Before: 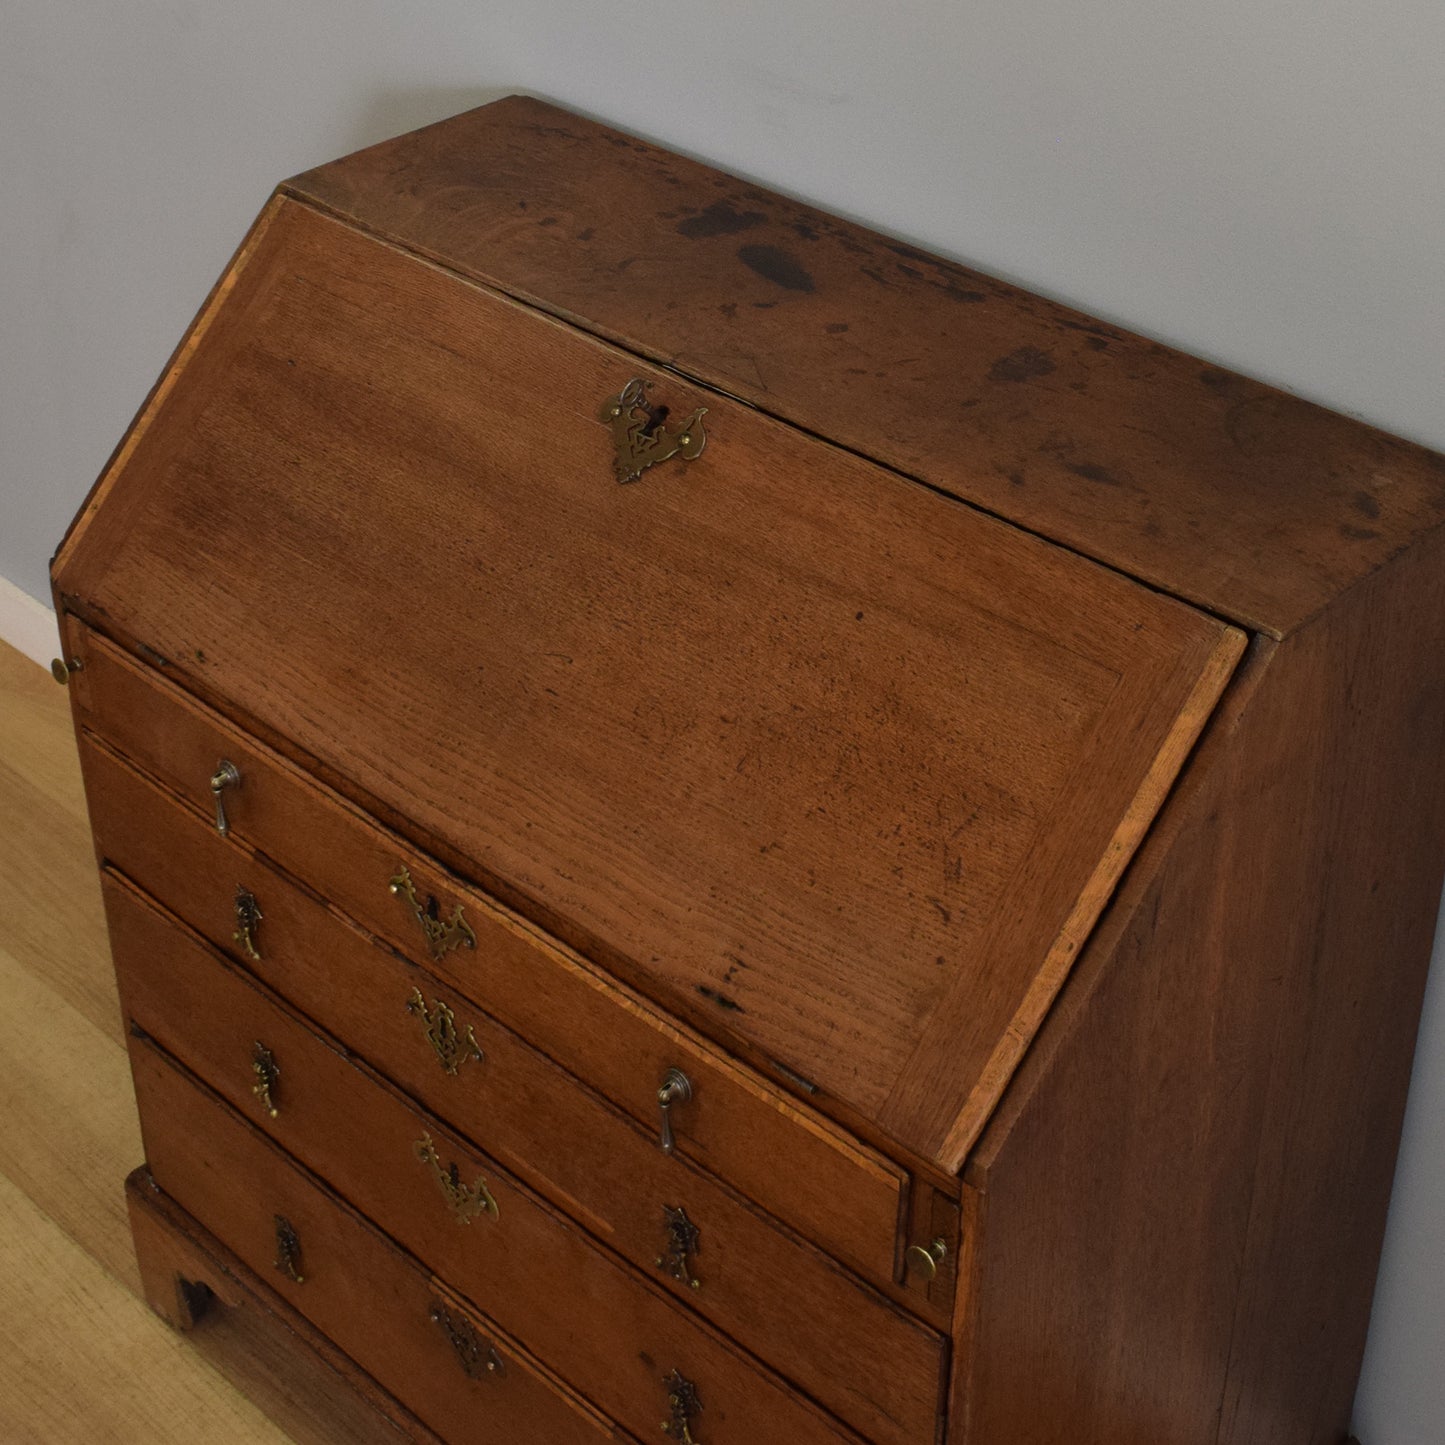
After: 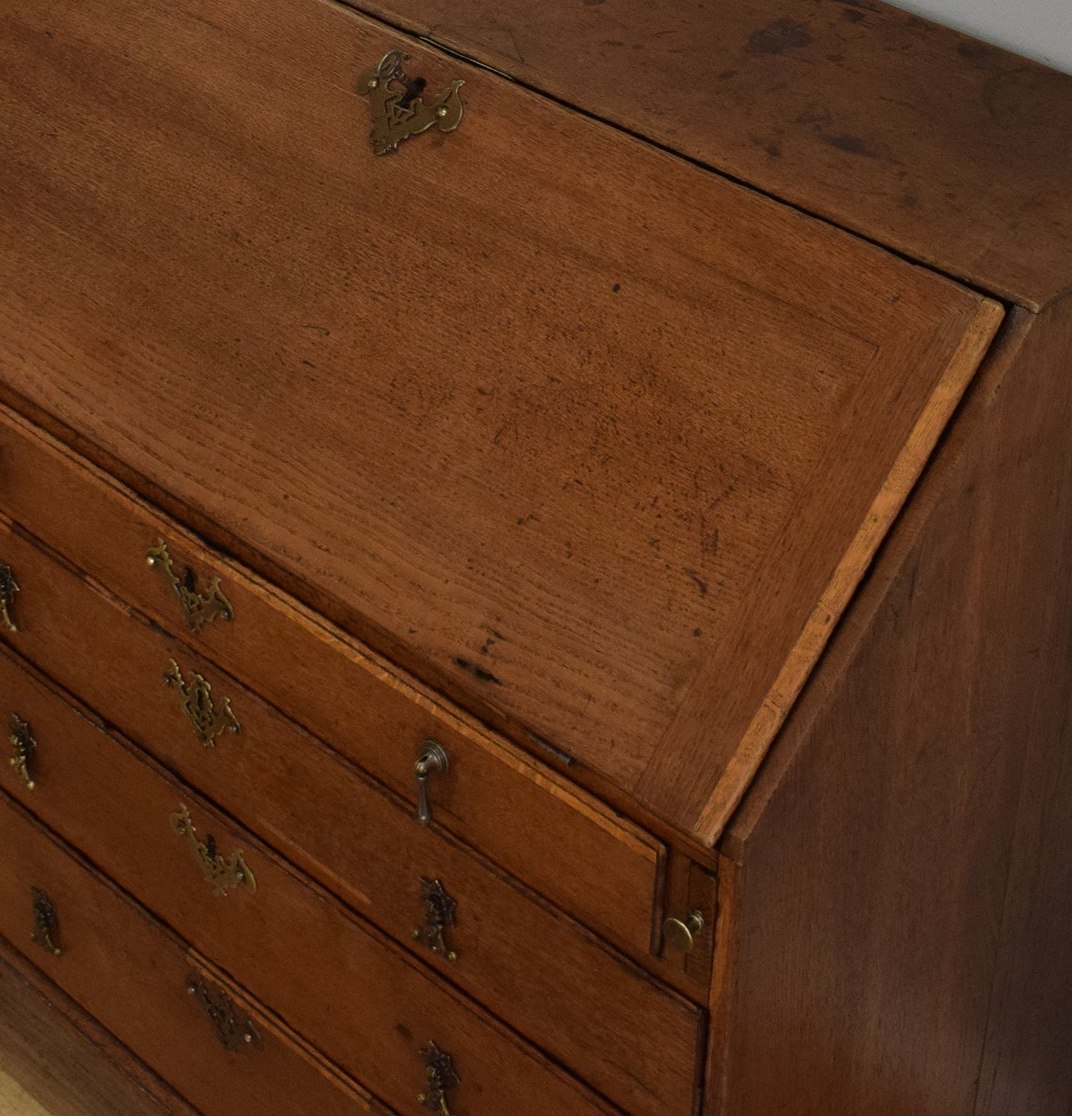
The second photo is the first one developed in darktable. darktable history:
crop: left 16.875%, top 22.713%, right 8.918%
